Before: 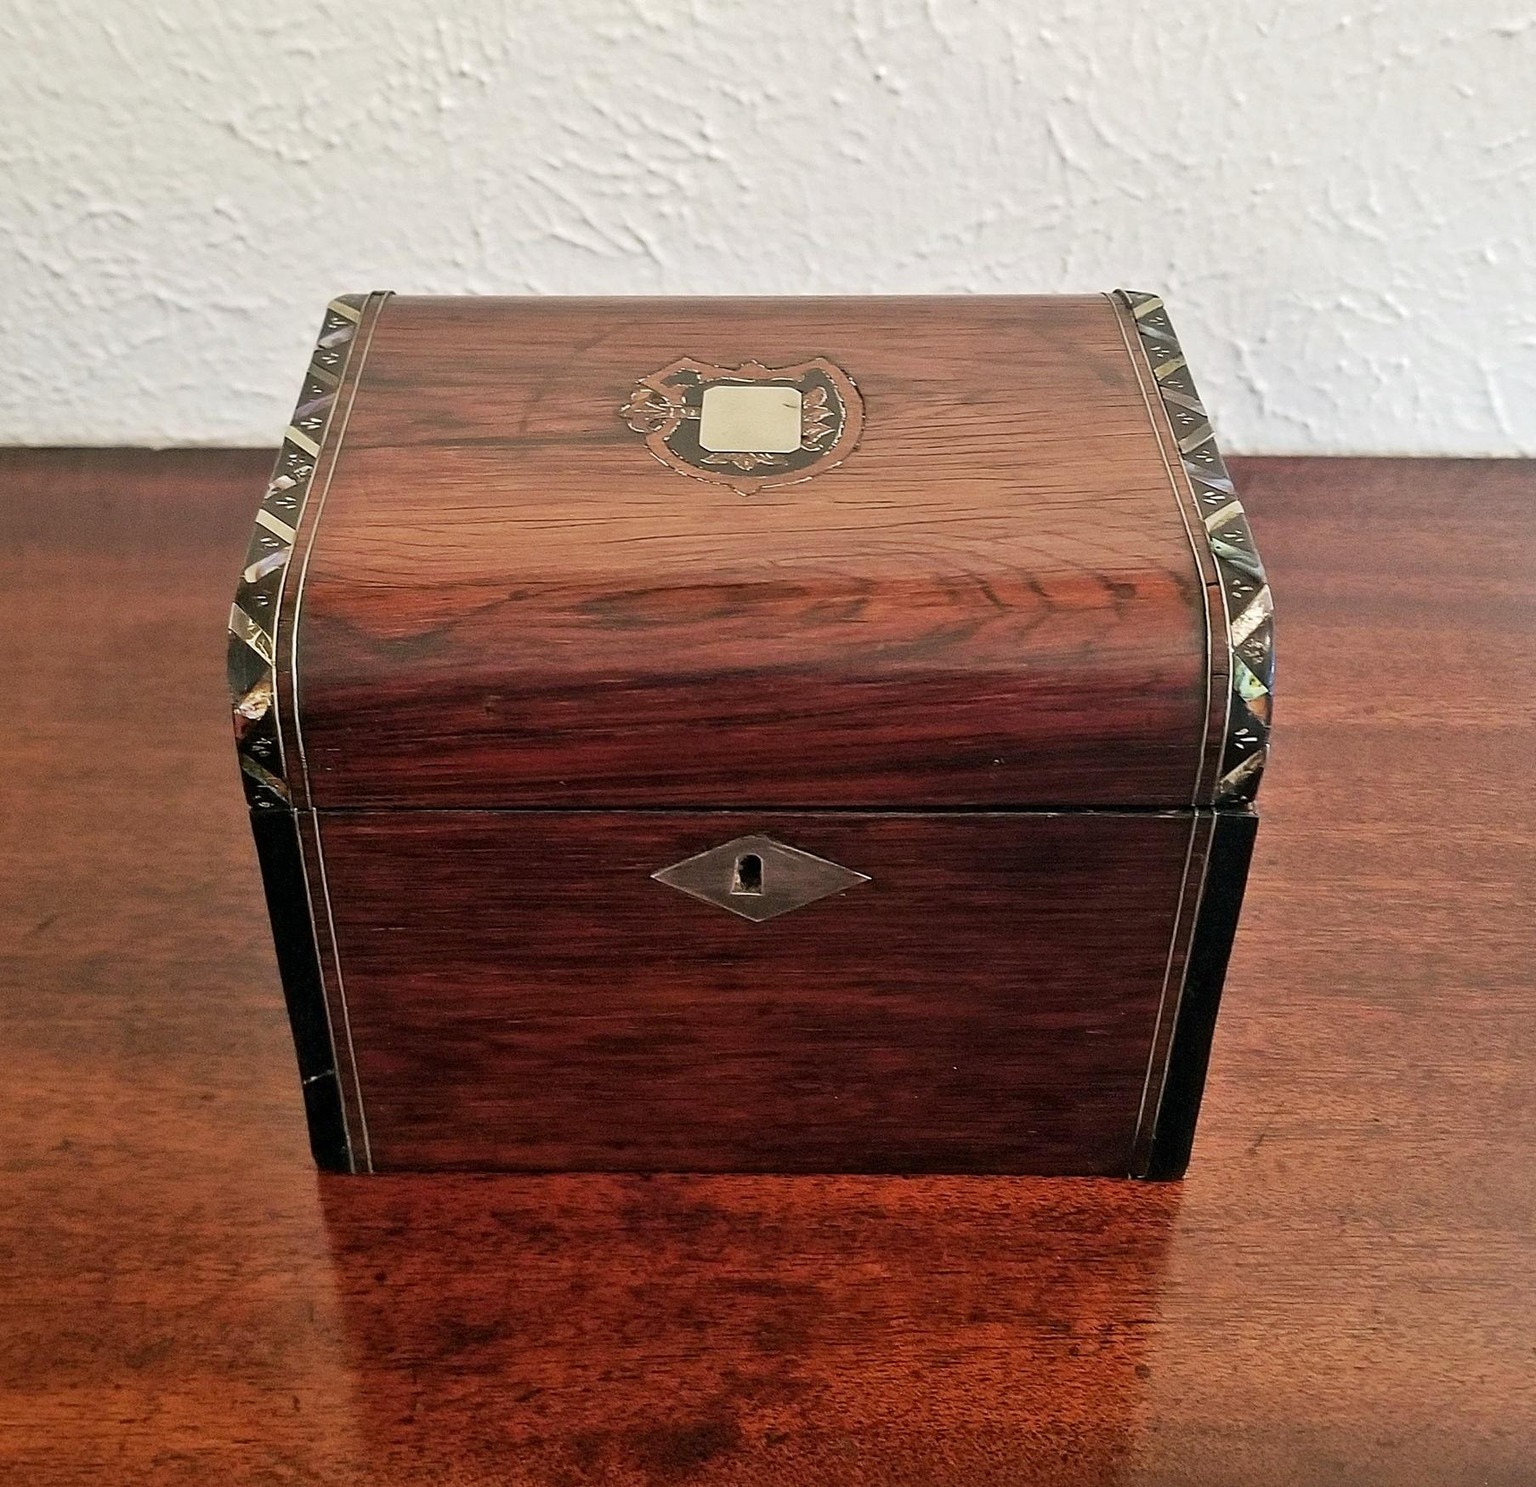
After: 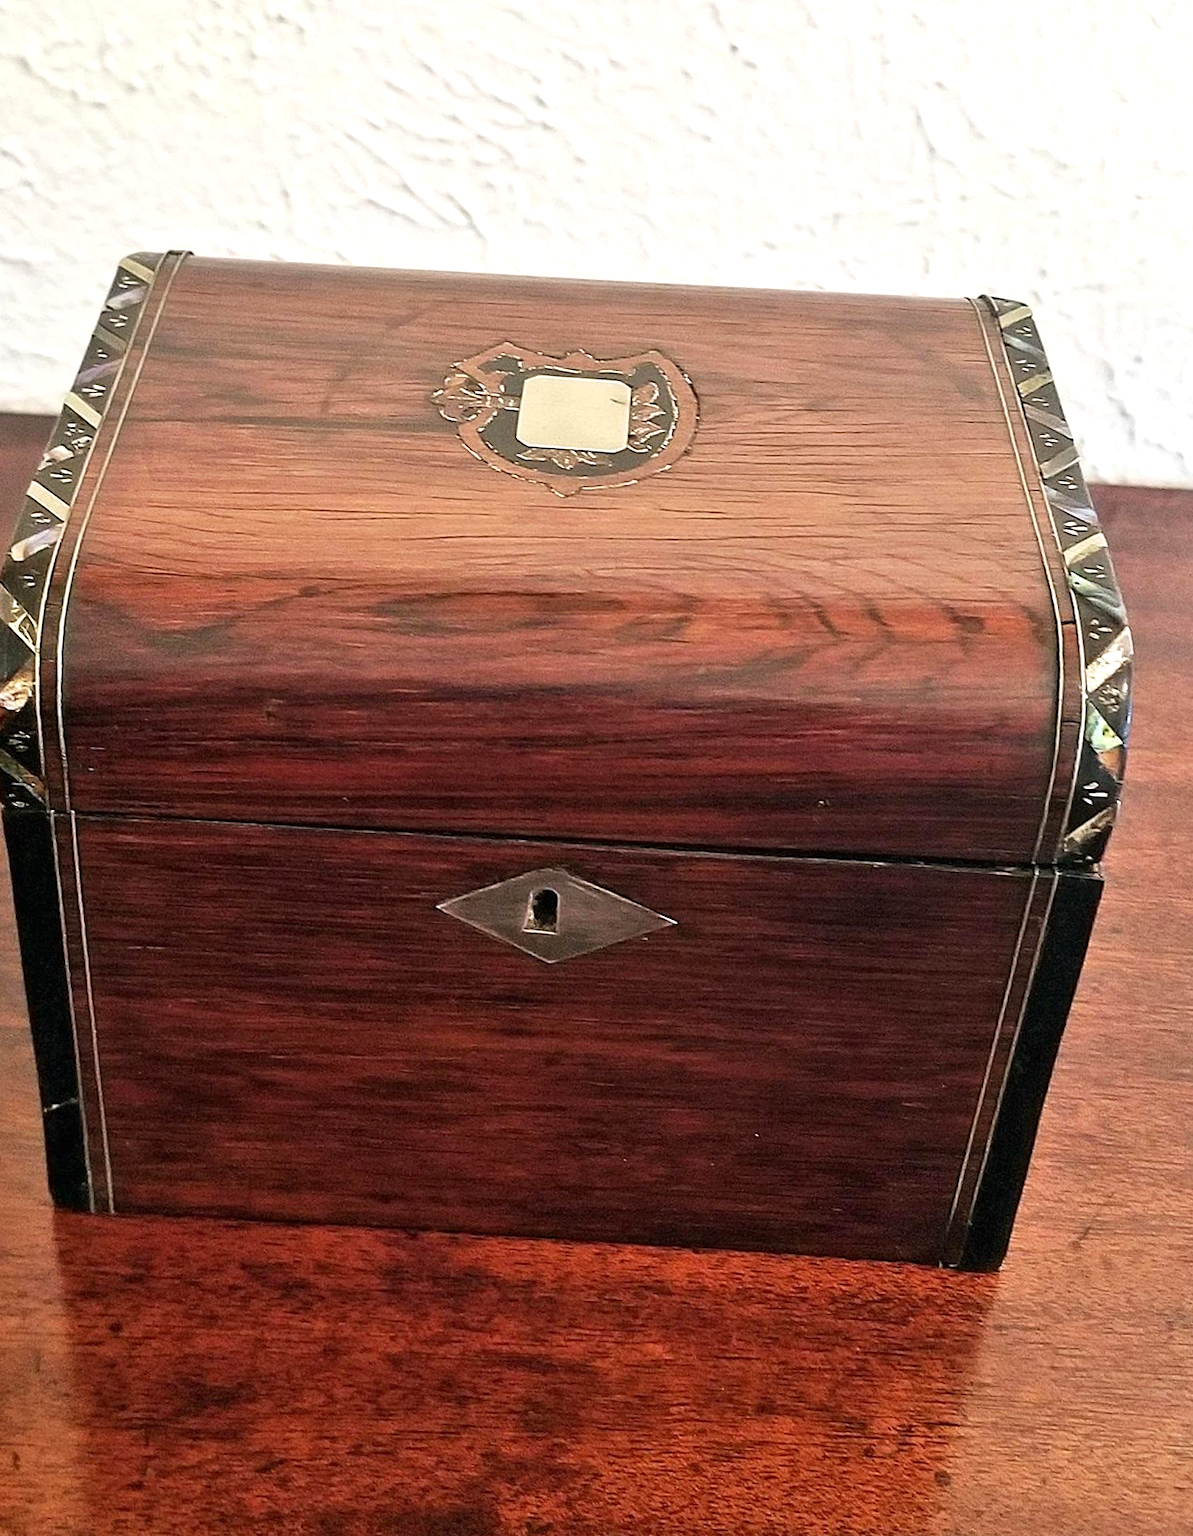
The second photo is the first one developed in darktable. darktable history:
exposure: black level correction 0, exposure 0.499 EV, compensate highlight preservation false
crop and rotate: angle -3.28°, left 14.008%, top 0.035%, right 10.875%, bottom 0.088%
